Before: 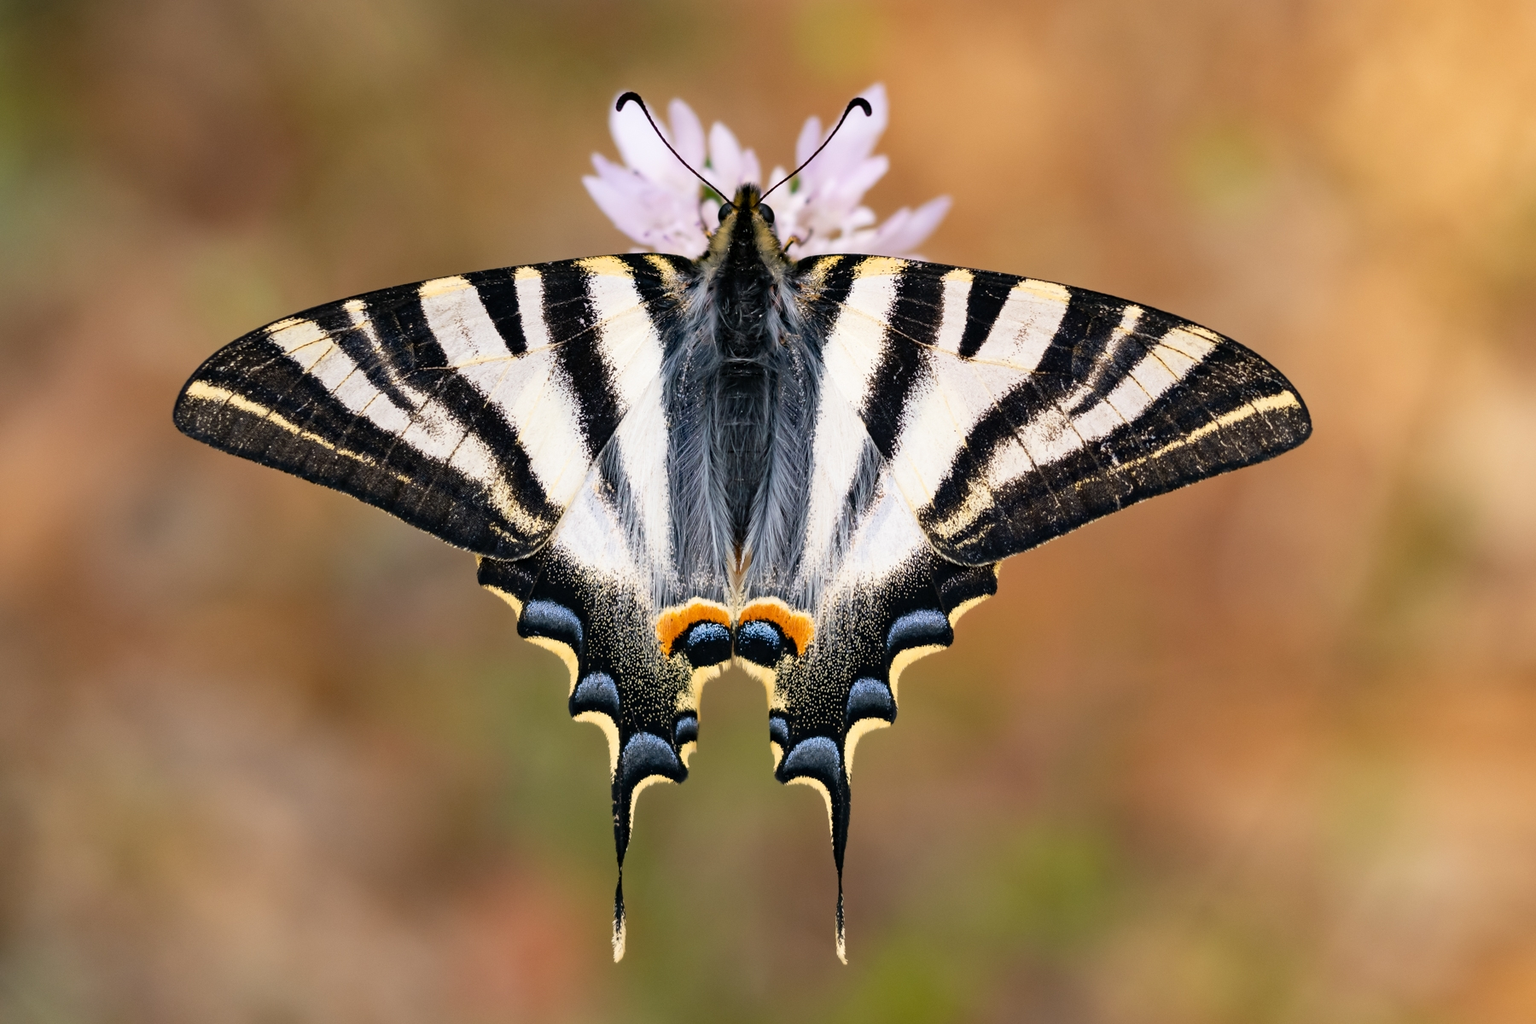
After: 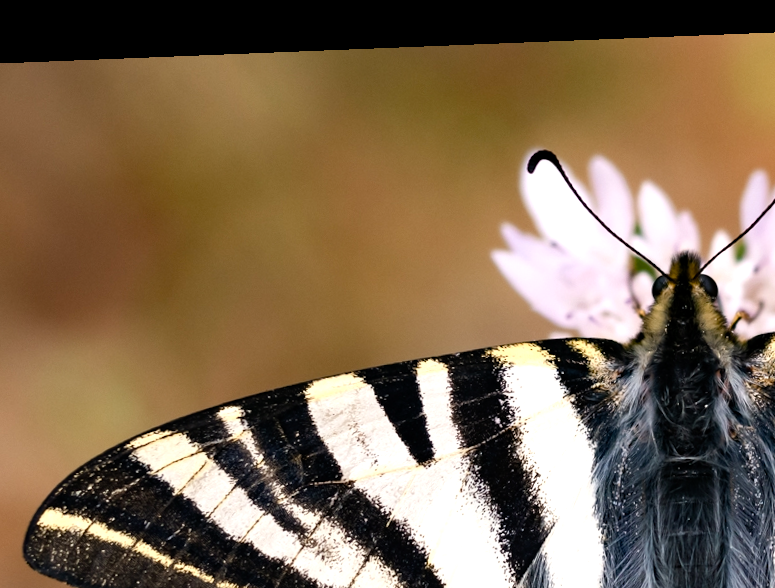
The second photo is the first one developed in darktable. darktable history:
white balance: red 1.009, blue 0.985
color balance rgb: shadows lift › luminance -20%, power › hue 72.24°, highlights gain › luminance 15%, global offset › hue 171.6°, perceptual saturation grading › highlights -30%, perceptual saturation grading › shadows 20%, global vibrance 30%, contrast 10%
rotate and perspective: rotation -2.29°, automatic cropping off
crop and rotate: left 10.817%, top 0.062%, right 47.194%, bottom 53.626%
